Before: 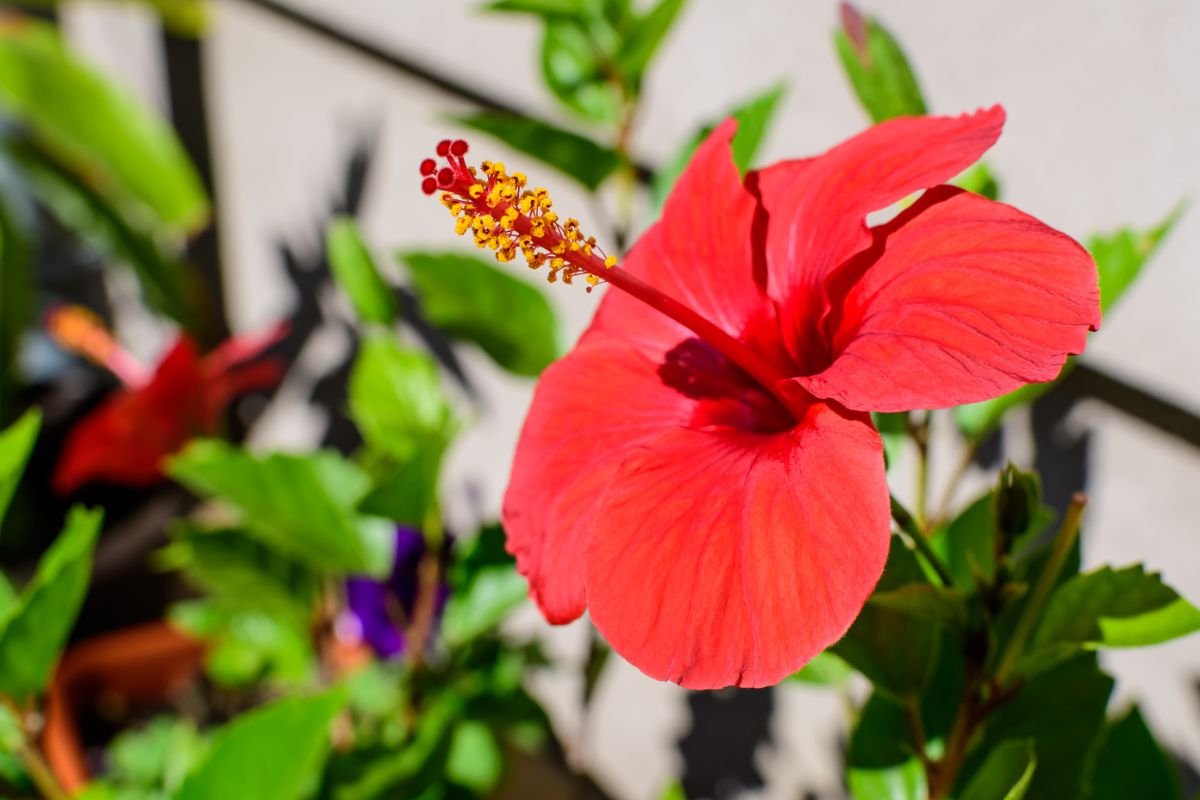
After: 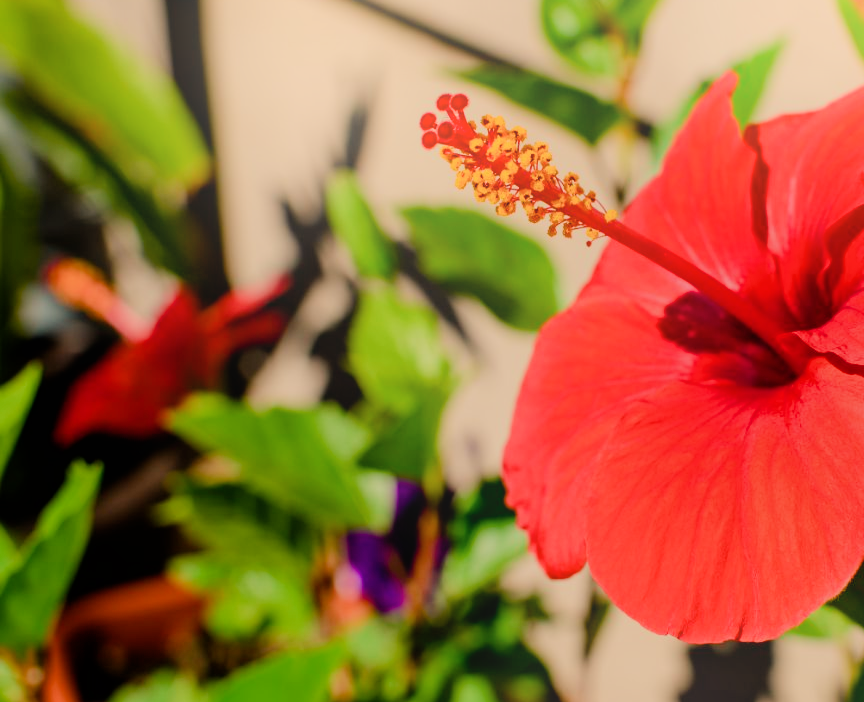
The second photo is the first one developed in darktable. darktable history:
white balance: red 1.138, green 0.996, blue 0.812
filmic rgb: black relative exposure -7.65 EV, white relative exposure 4.56 EV, hardness 3.61
color balance rgb: perceptual saturation grading › global saturation 20%, perceptual saturation grading › highlights -25%, perceptual saturation grading › shadows 25%
crop: top 5.803%, right 27.864%, bottom 5.804%
bloom: on, module defaults
